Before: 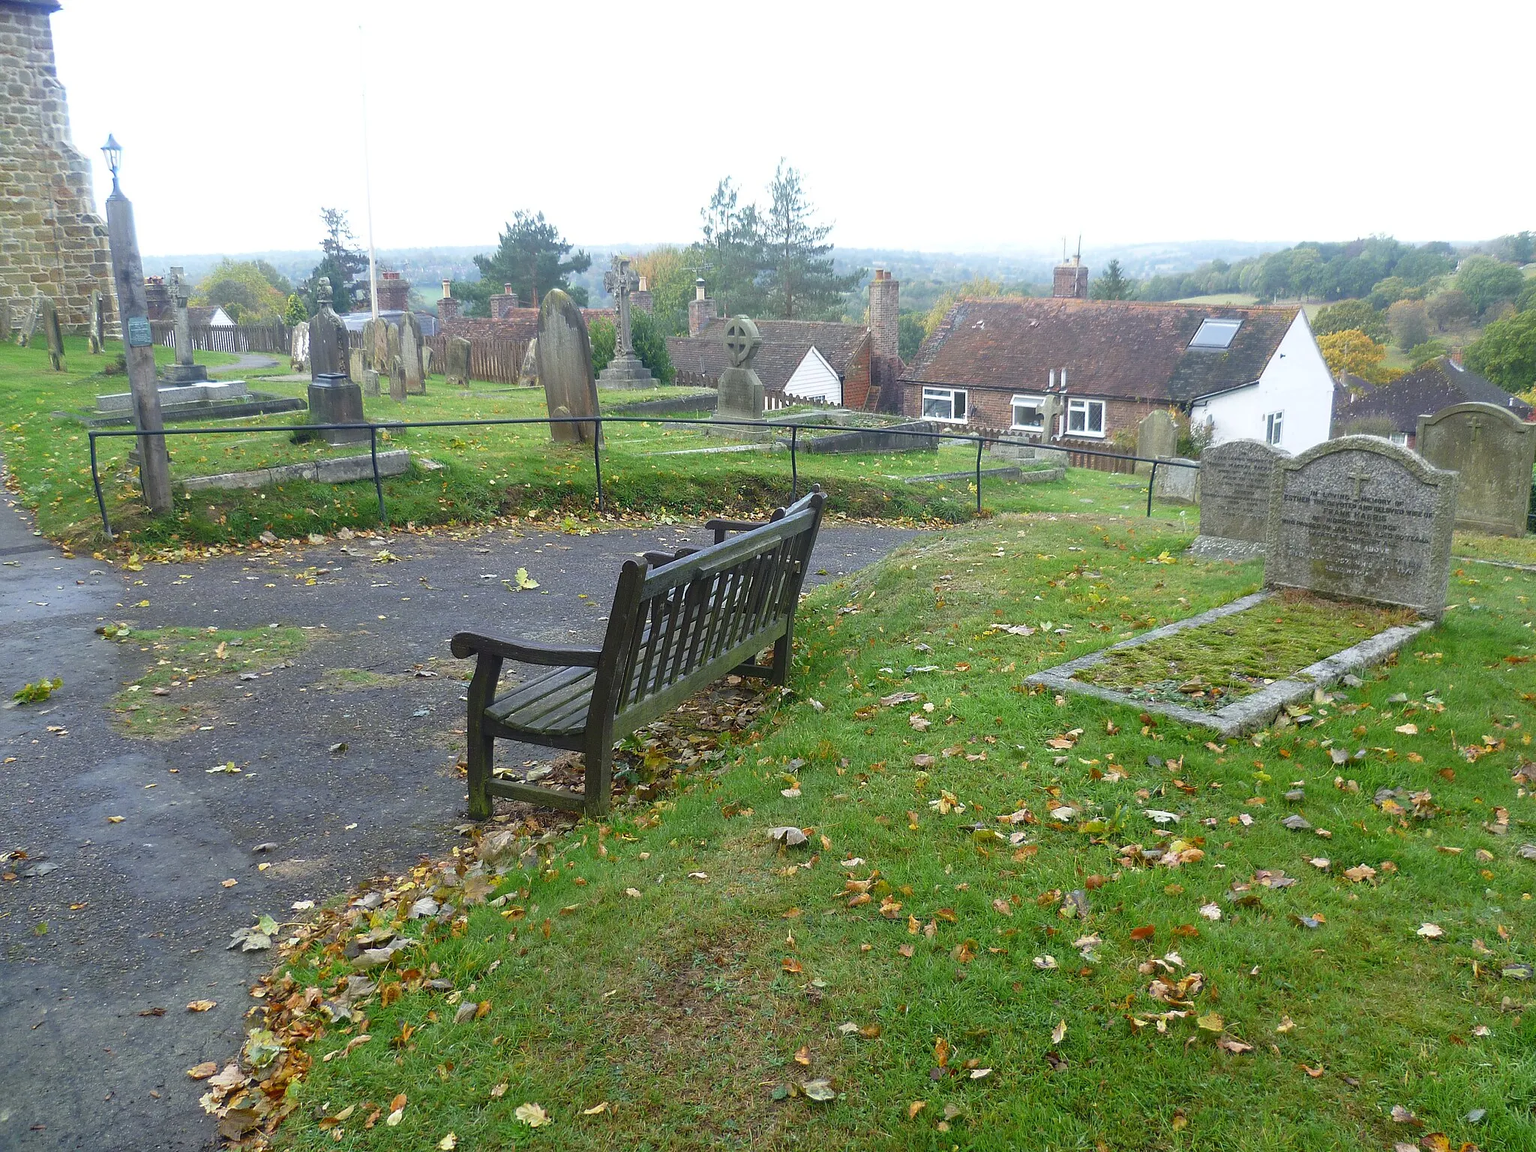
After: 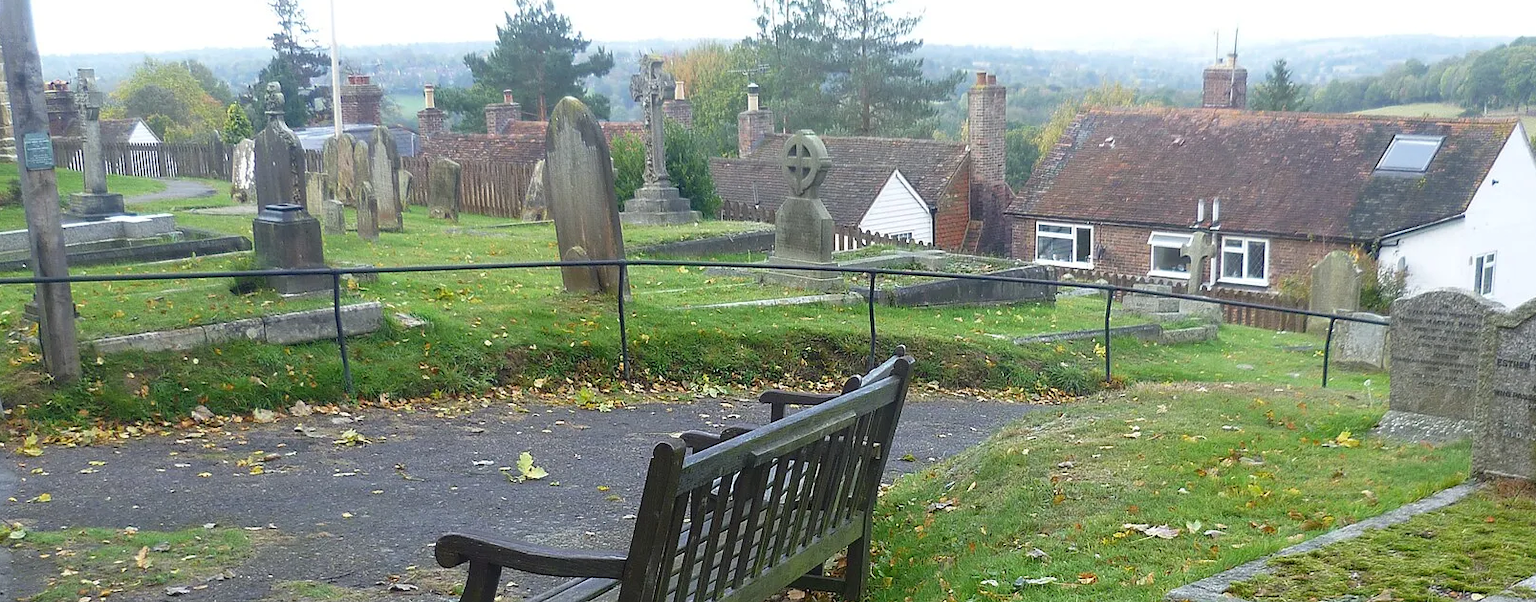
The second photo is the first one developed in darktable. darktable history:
crop: left 7.168%, top 18.526%, right 14.328%, bottom 40.437%
